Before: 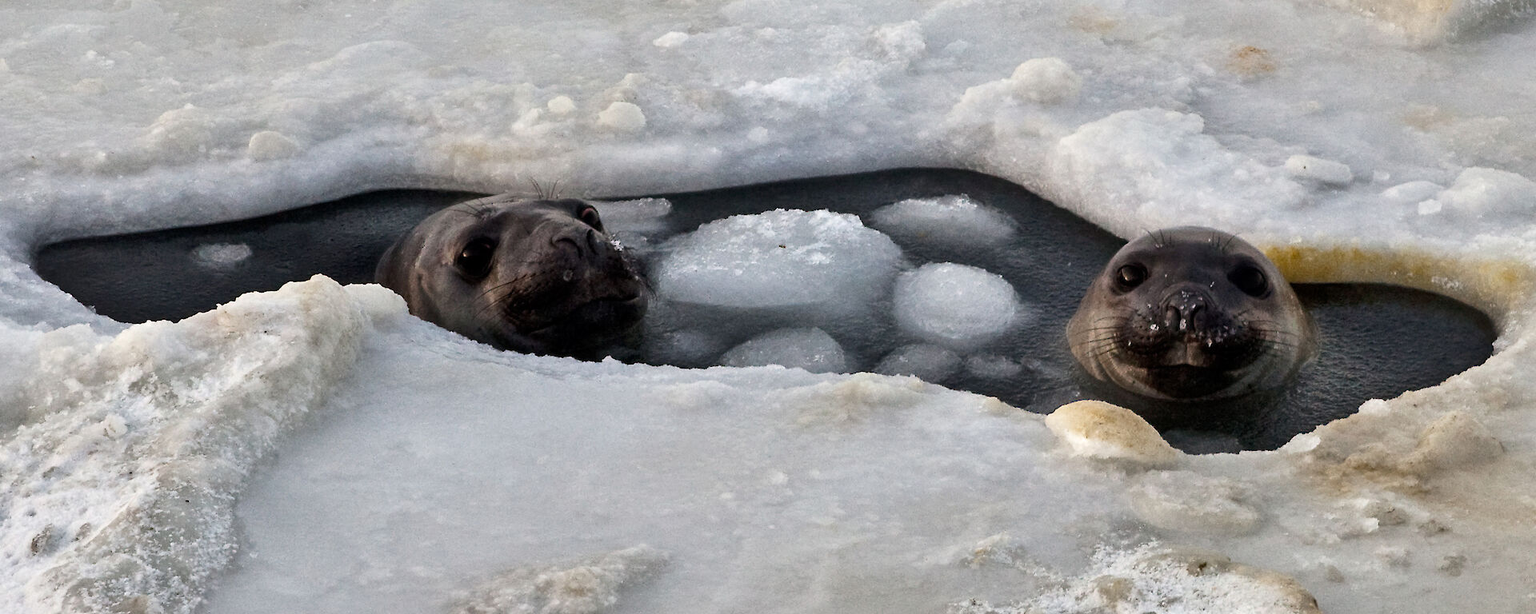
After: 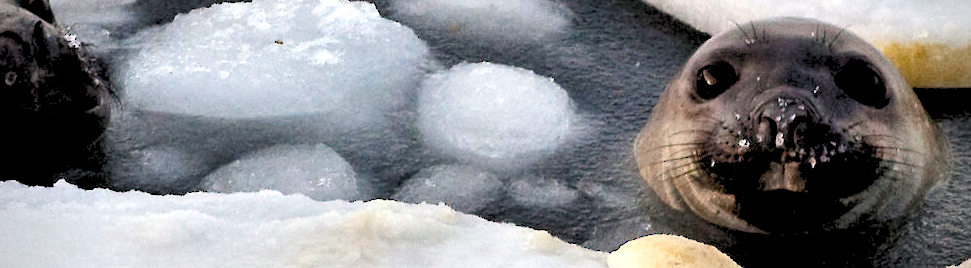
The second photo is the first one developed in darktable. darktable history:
vignetting: on, module defaults
crop: left 36.421%, top 34.7%, right 12.975%, bottom 30.364%
levels: levels [0.072, 0.414, 0.976]
tone equalizer: -8 EV -0.429 EV, -7 EV -0.399 EV, -6 EV -0.344 EV, -5 EV -0.198 EV, -3 EV 0.213 EV, -2 EV 0.339 EV, -1 EV 0.414 EV, +0 EV 0.44 EV, edges refinement/feathering 500, mask exposure compensation -1.57 EV, preserve details no
